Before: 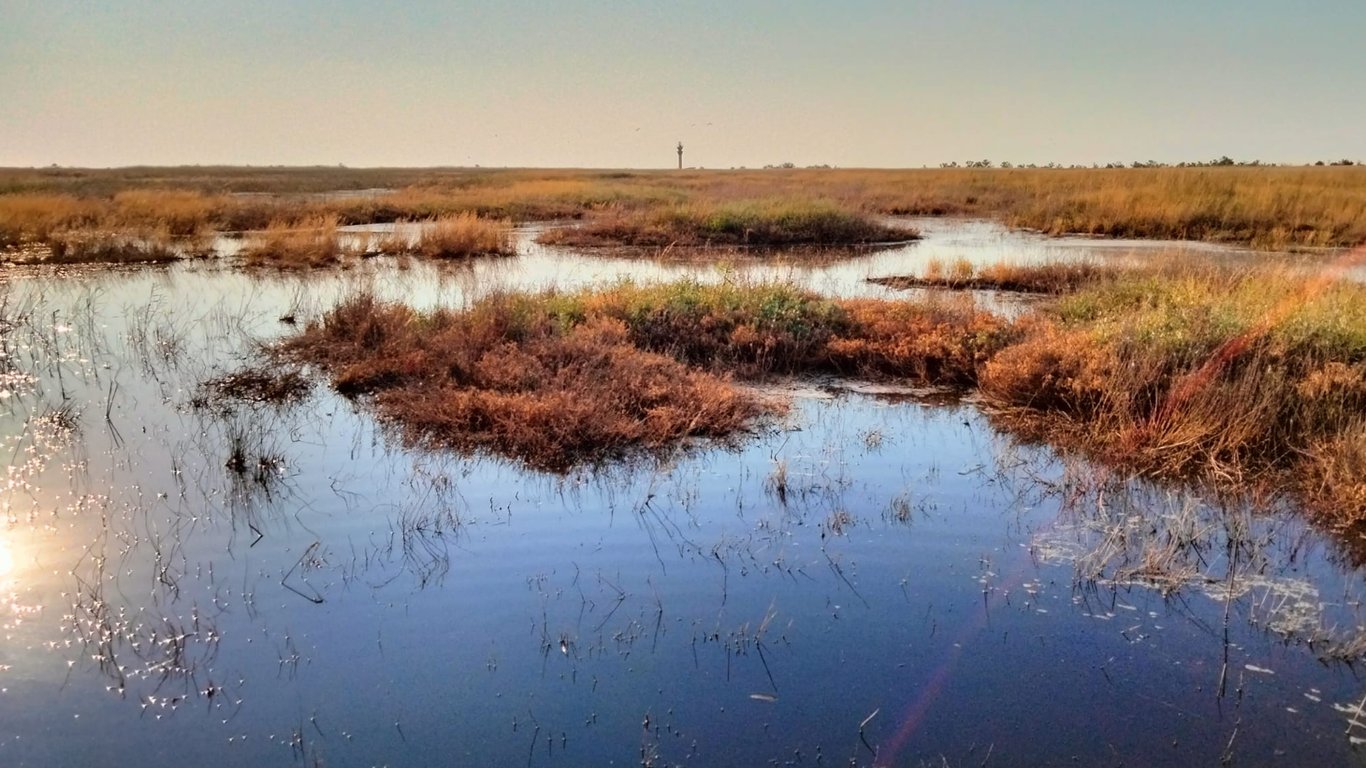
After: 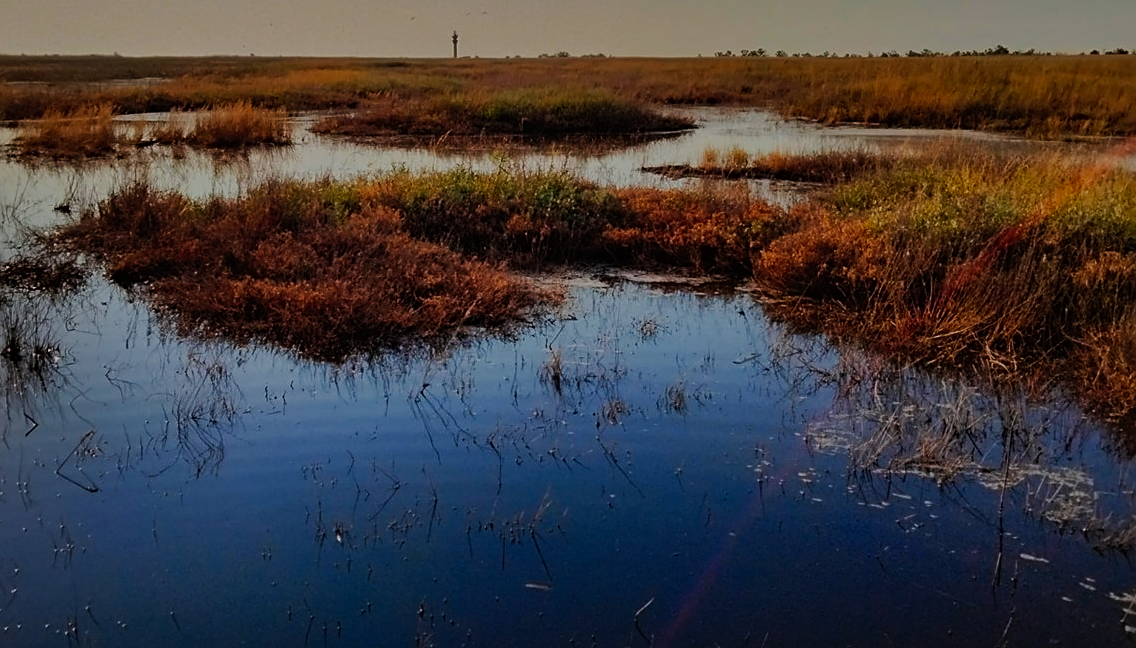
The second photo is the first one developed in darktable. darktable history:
tone curve: curves: ch0 [(0, 0) (0.114, 0.083) (0.291, 0.3) (0.447, 0.535) (0.602, 0.712) (0.772, 0.864) (0.999, 0.978)]; ch1 [(0, 0) (0.389, 0.352) (0.458, 0.433) (0.486, 0.474) (0.509, 0.505) (0.535, 0.541) (0.555, 0.557) (0.677, 0.724) (1, 1)]; ch2 [(0, 0) (0.369, 0.388) (0.449, 0.431) (0.501, 0.5) (0.528, 0.552) (0.561, 0.596) (0.697, 0.721) (1, 1)], preserve colors none
crop: left 16.492%, top 14.487%
sharpen: on, module defaults
exposure: exposure -2.361 EV, compensate highlight preservation false
contrast brightness saturation: contrast 0.199, brightness 0.158, saturation 0.227
